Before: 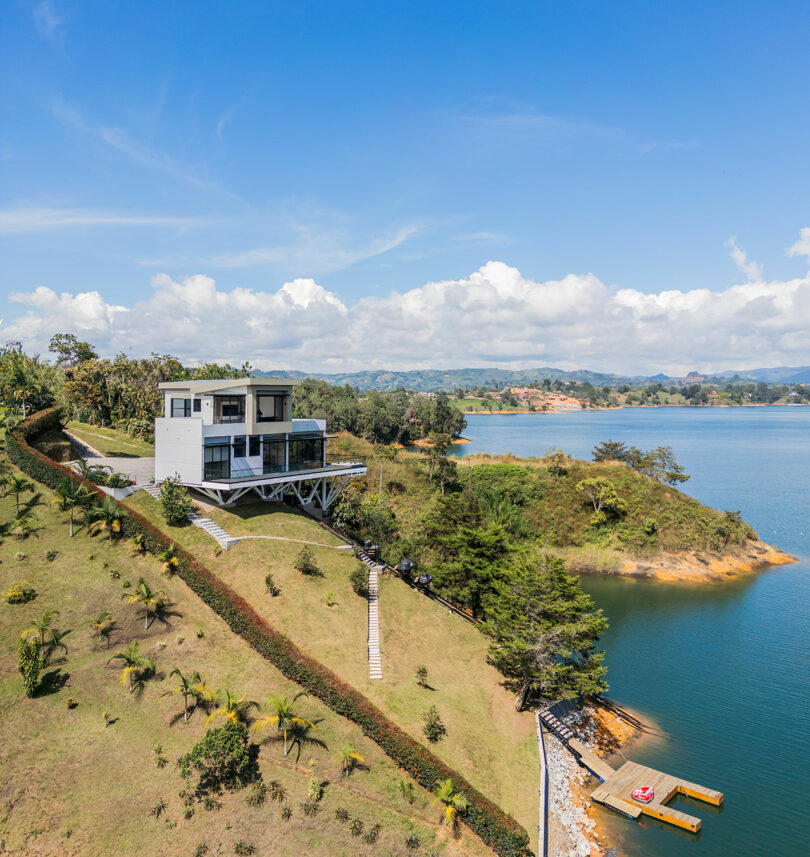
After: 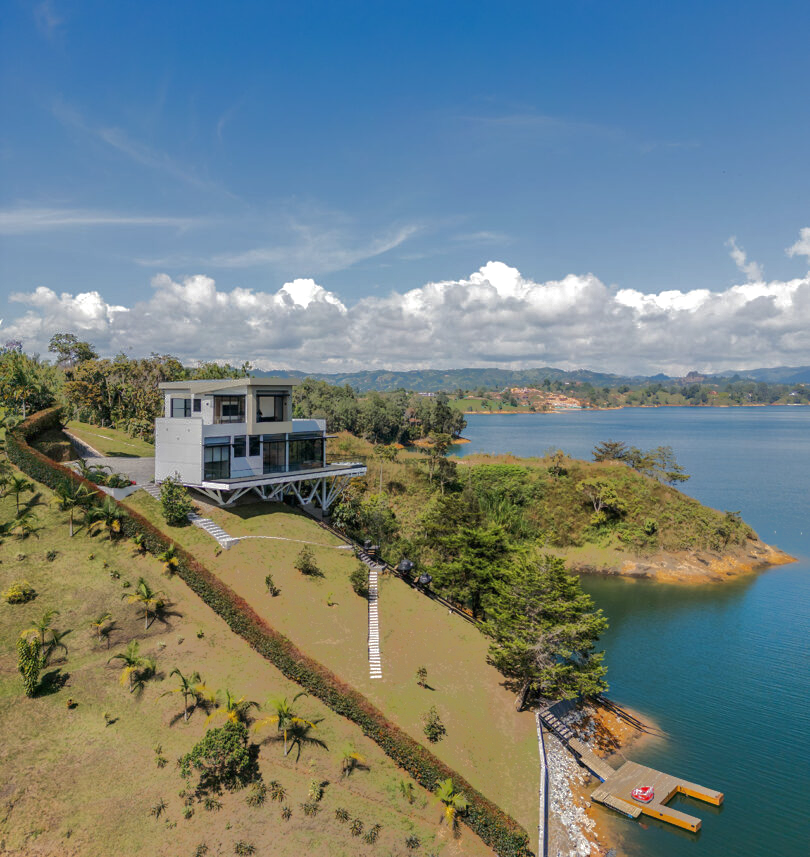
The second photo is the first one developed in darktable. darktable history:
exposure: black level correction 0, exposure 0.7 EV, compensate exposure bias true, compensate highlight preservation false
base curve: curves: ch0 [(0, 0) (0.841, 0.609) (1, 1)]
tone equalizer: -7 EV -0.63 EV, -6 EV 1 EV, -5 EV -0.45 EV, -4 EV 0.43 EV, -3 EV 0.41 EV, -2 EV 0.15 EV, -1 EV -0.15 EV, +0 EV -0.39 EV, smoothing diameter 25%, edges refinement/feathering 10, preserve details guided filter
